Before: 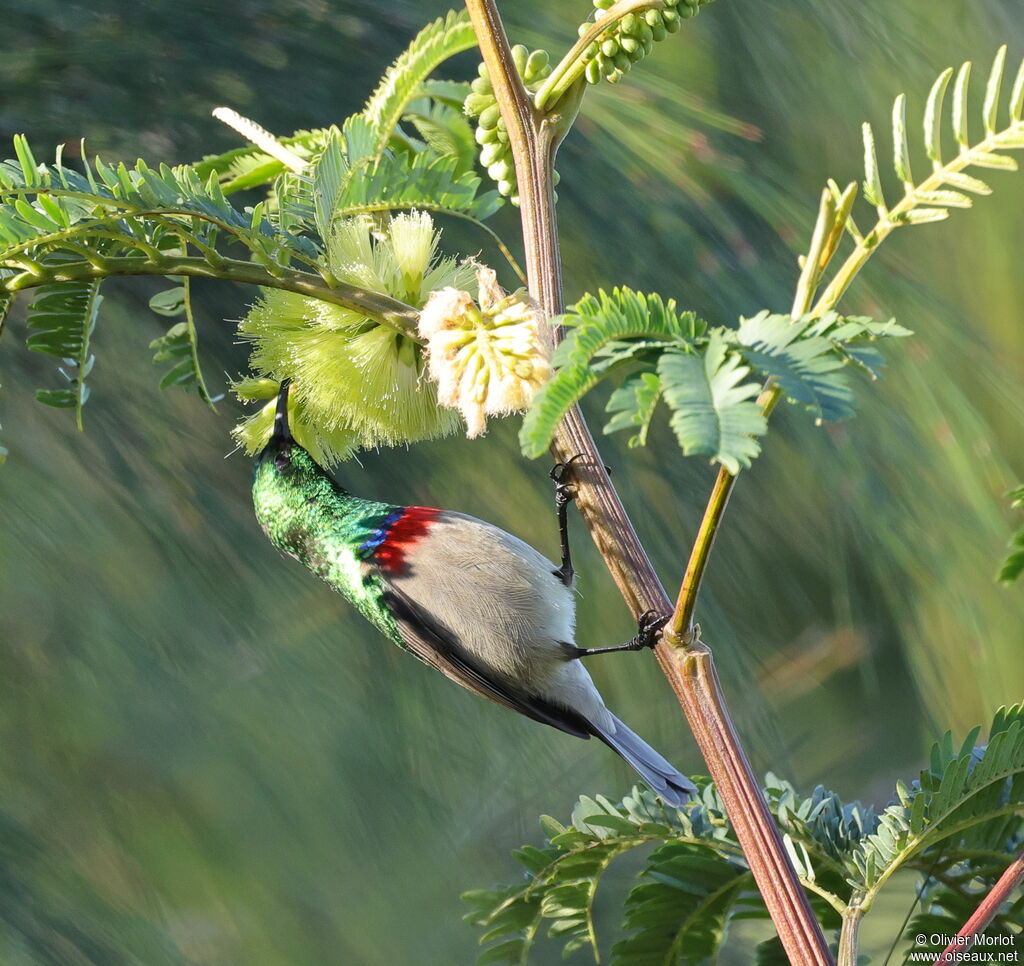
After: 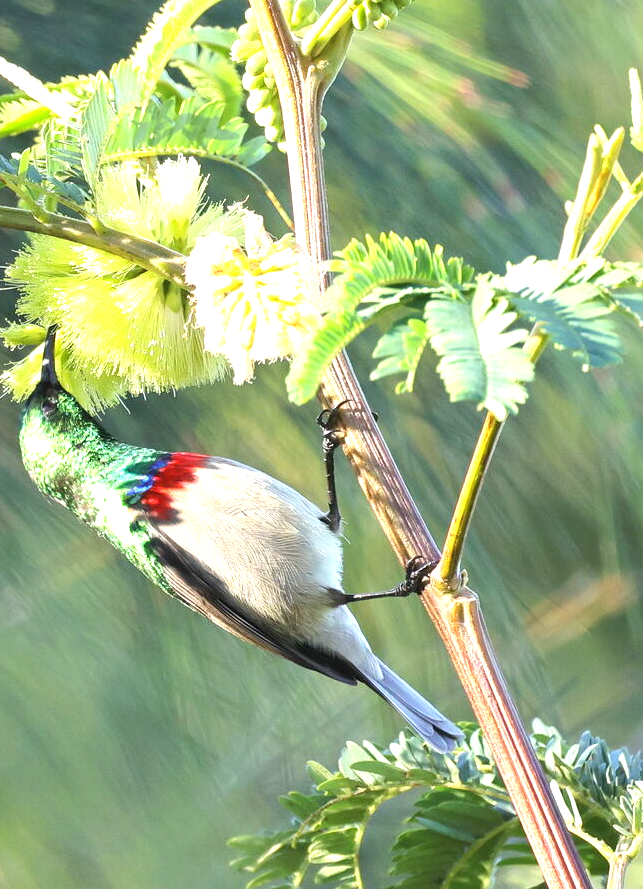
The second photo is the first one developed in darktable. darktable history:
crop and rotate: left 22.851%, top 5.639%, right 14.352%, bottom 2.323%
exposure: black level correction 0, exposure 1.199 EV, compensate highlight preservation false
